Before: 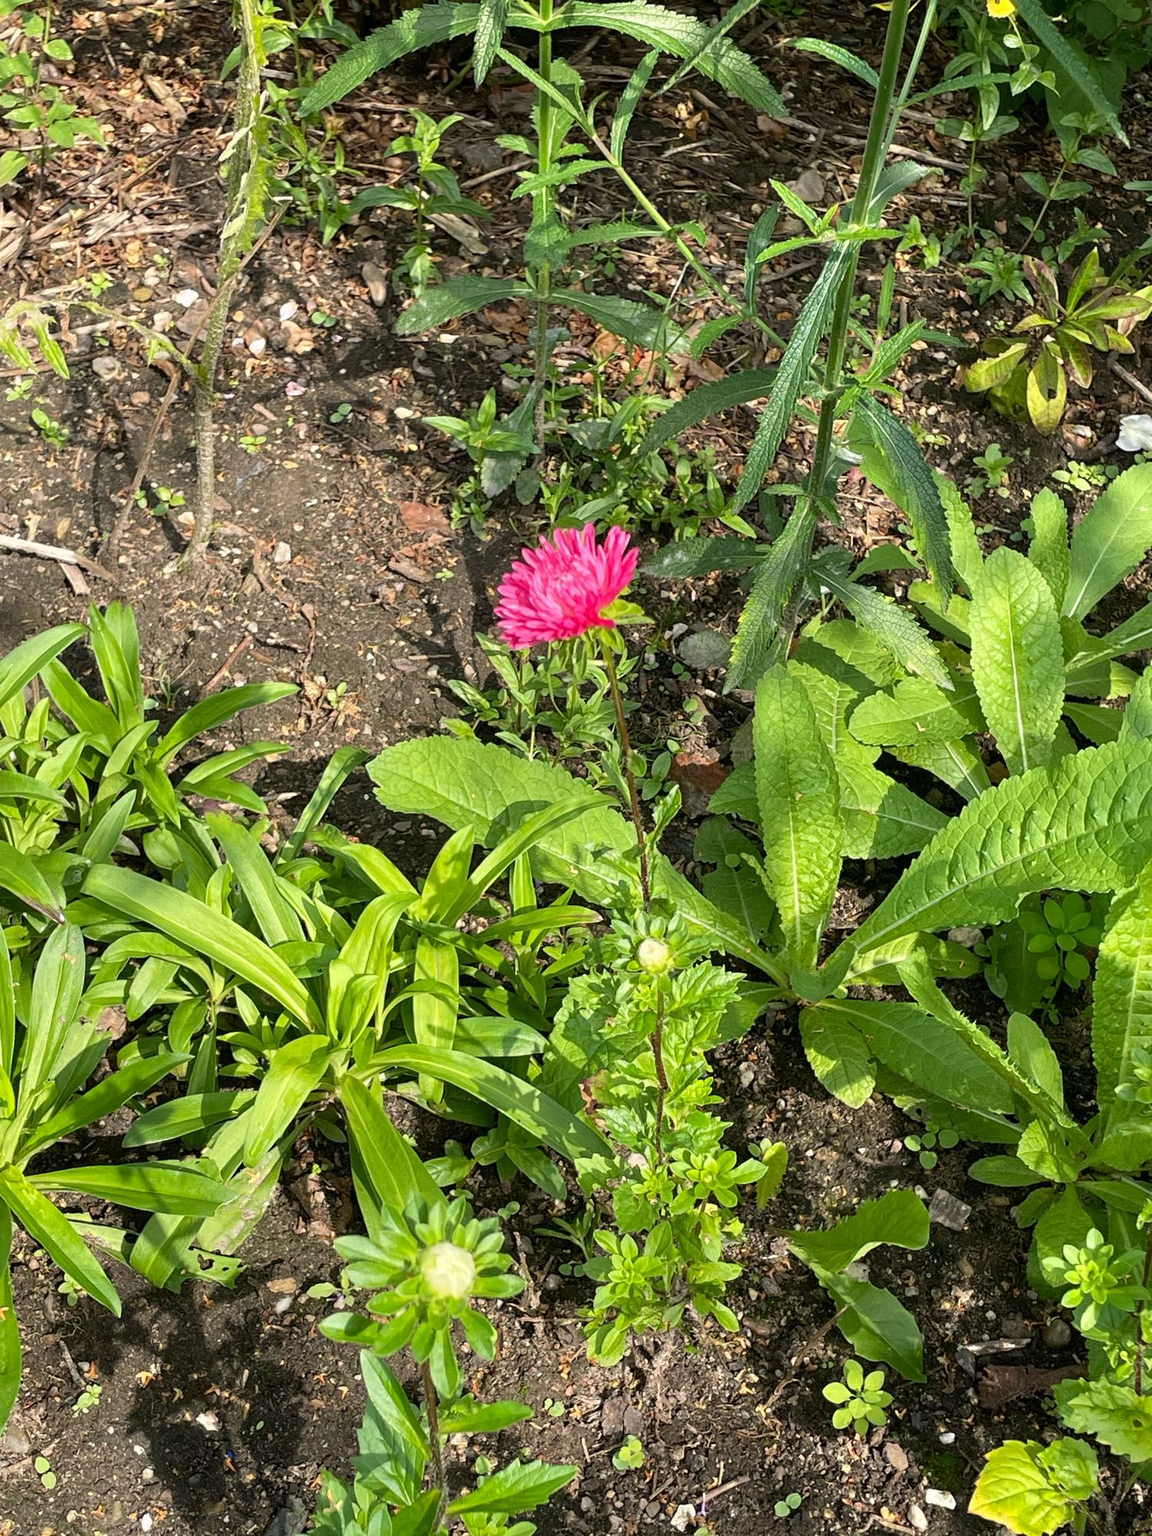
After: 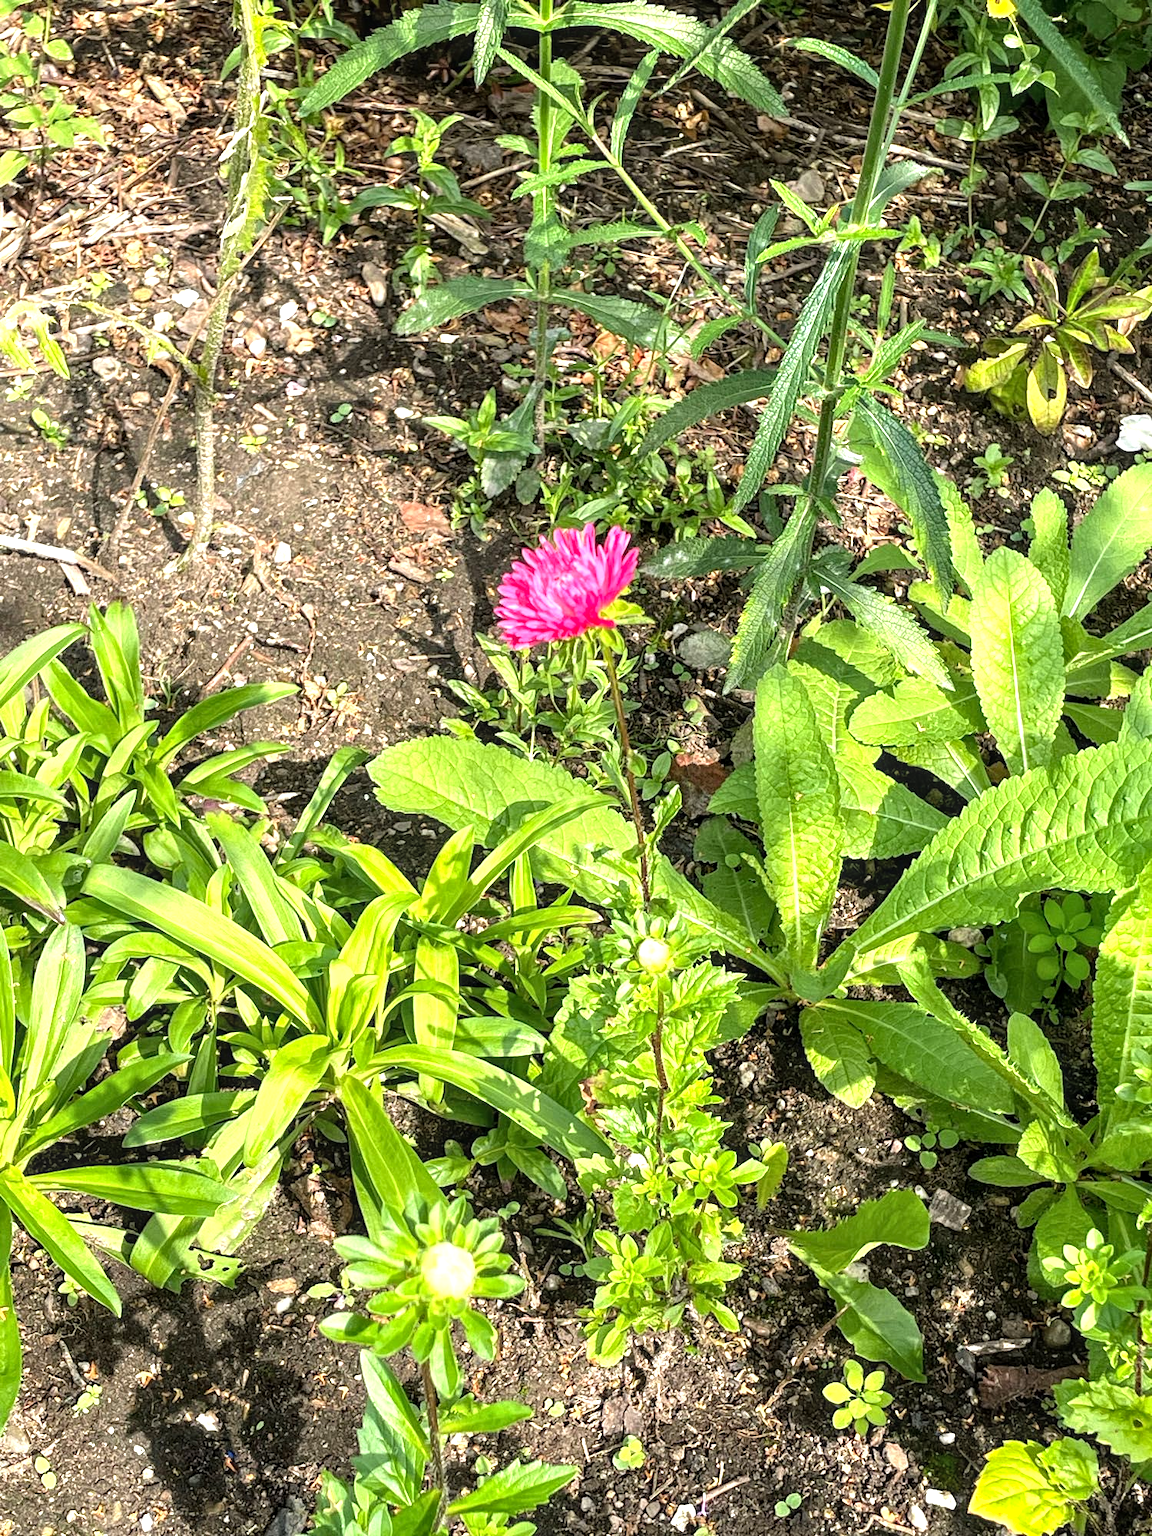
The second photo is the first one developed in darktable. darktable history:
exposure: exposure 0.407 EV, compensate highlight preservation false
local contrast: on, module defaults
tone equalizer: -8 EV -0.382 EV, -7 EV -0.392 EV, -6 EV -0.359 EV, -5 EV -0.243 EV, -3 EV 0.222 EV, -2 EV 0.348 EV, -1 EV 0.406 EV, +0 EV 0.436 EV
